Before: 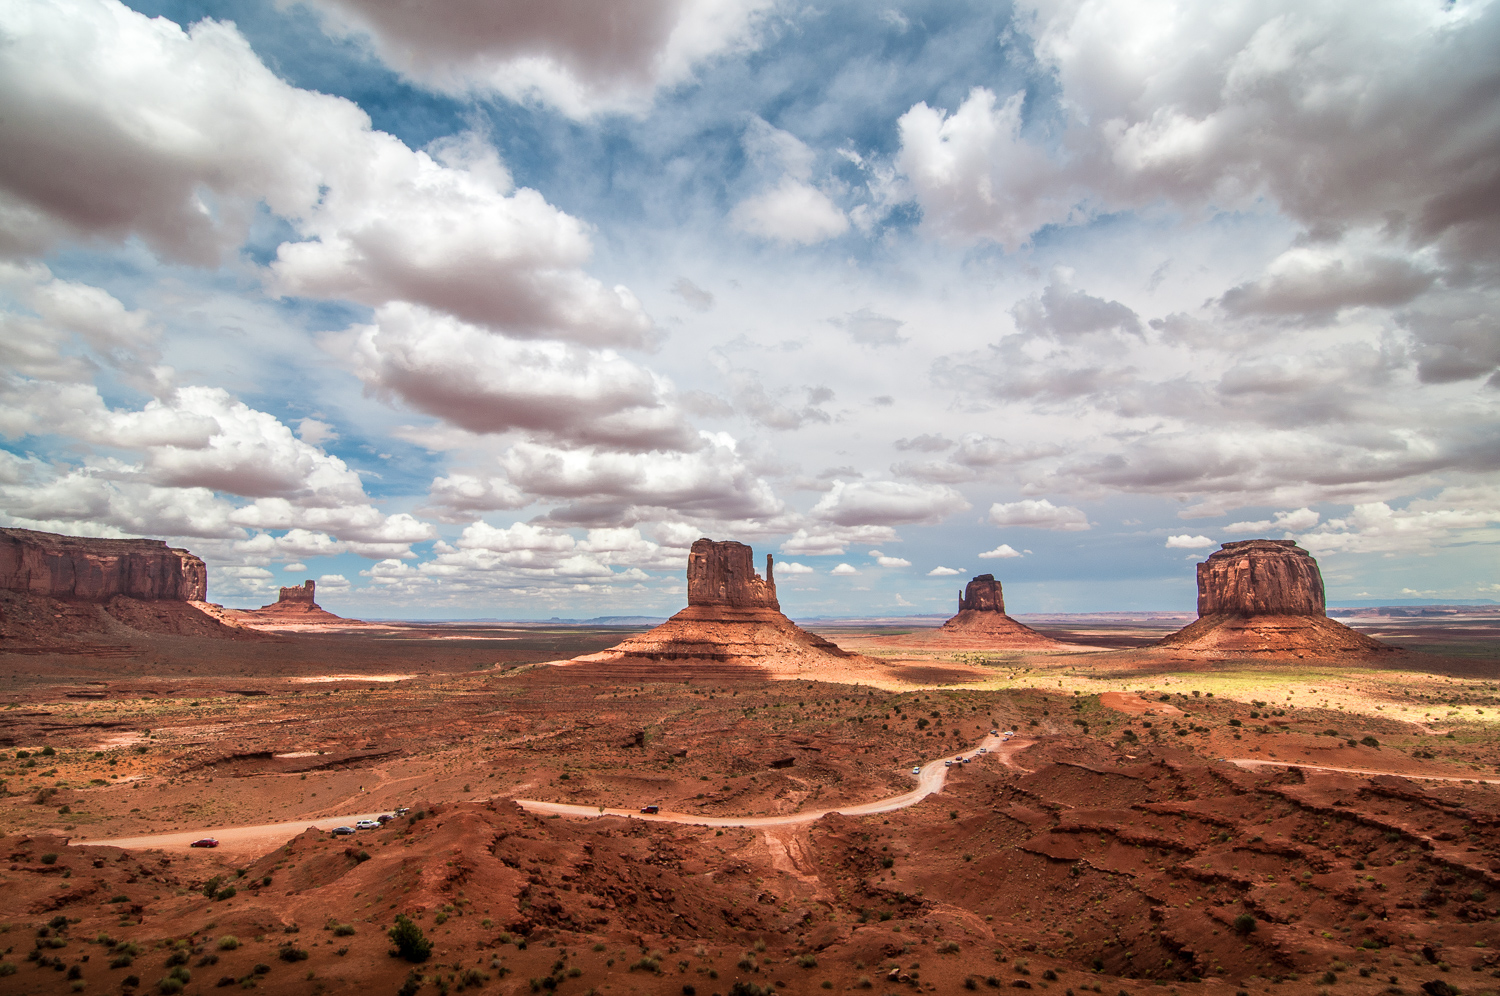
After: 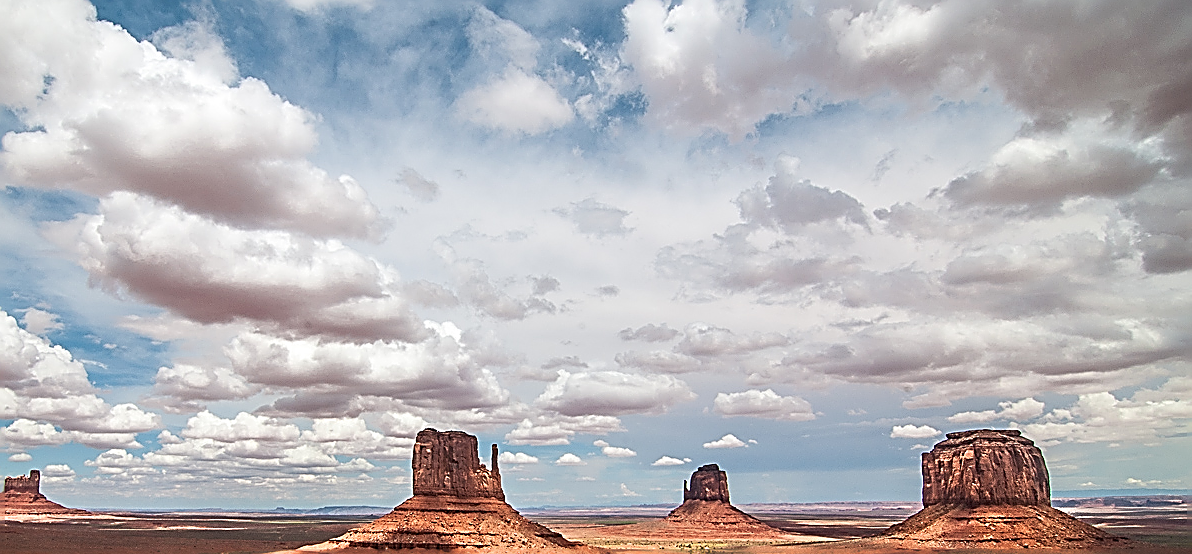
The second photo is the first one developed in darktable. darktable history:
sharpen: amount 1.861
crop: left 18.38%, top 11.092%, right 2.134%, bottom 33.217%
